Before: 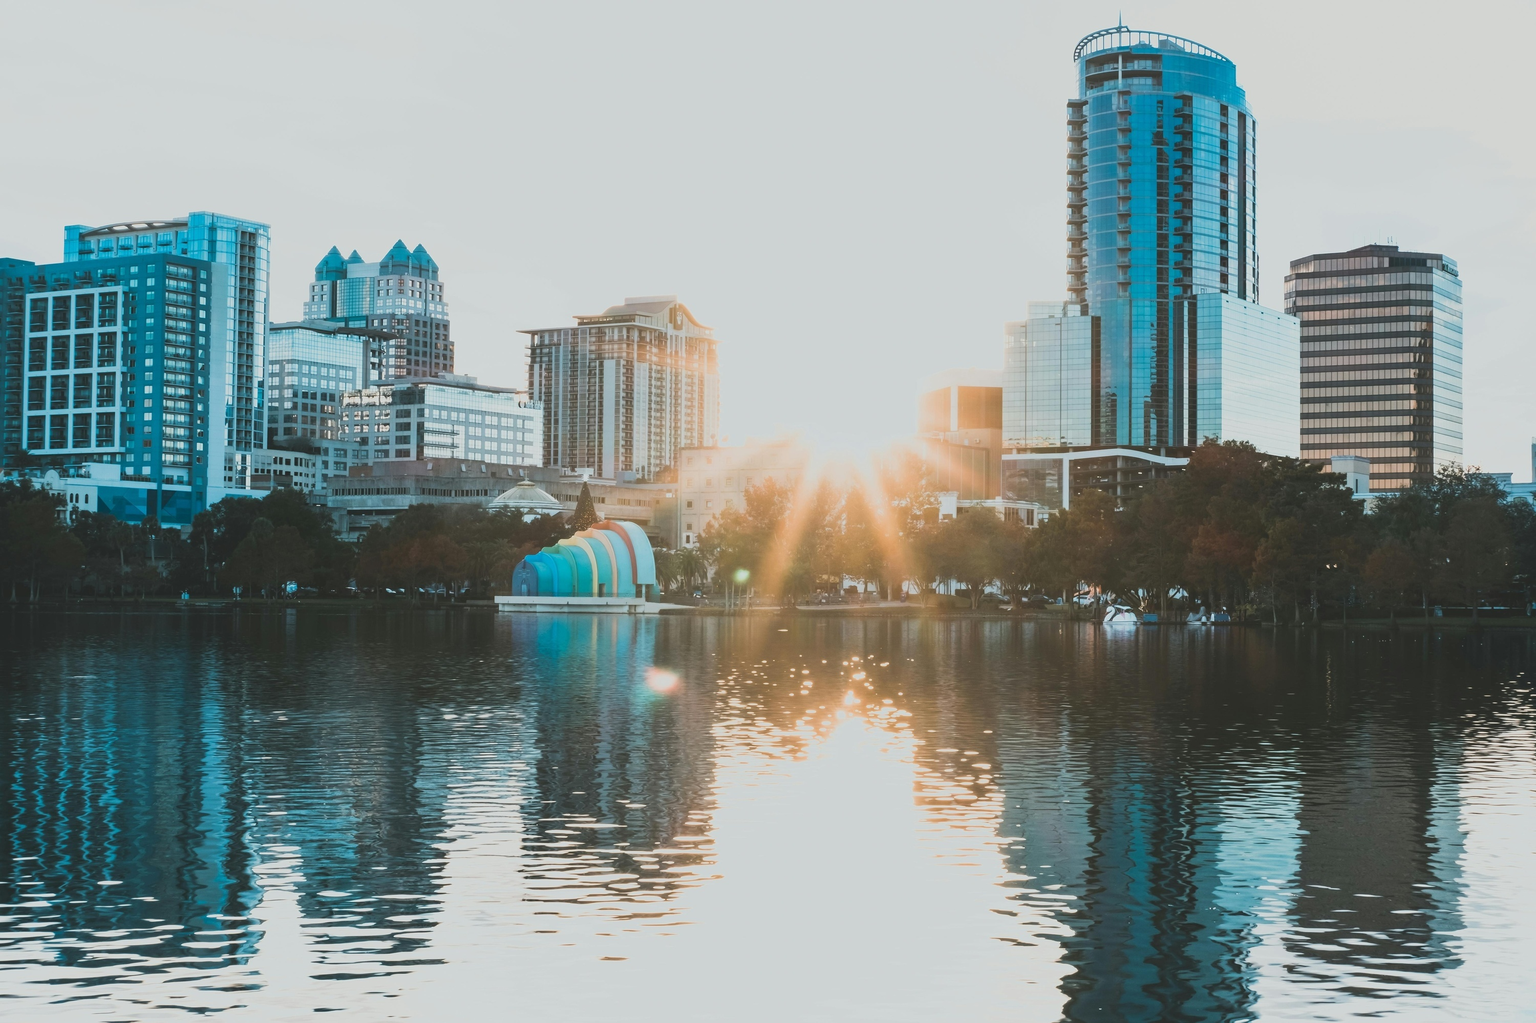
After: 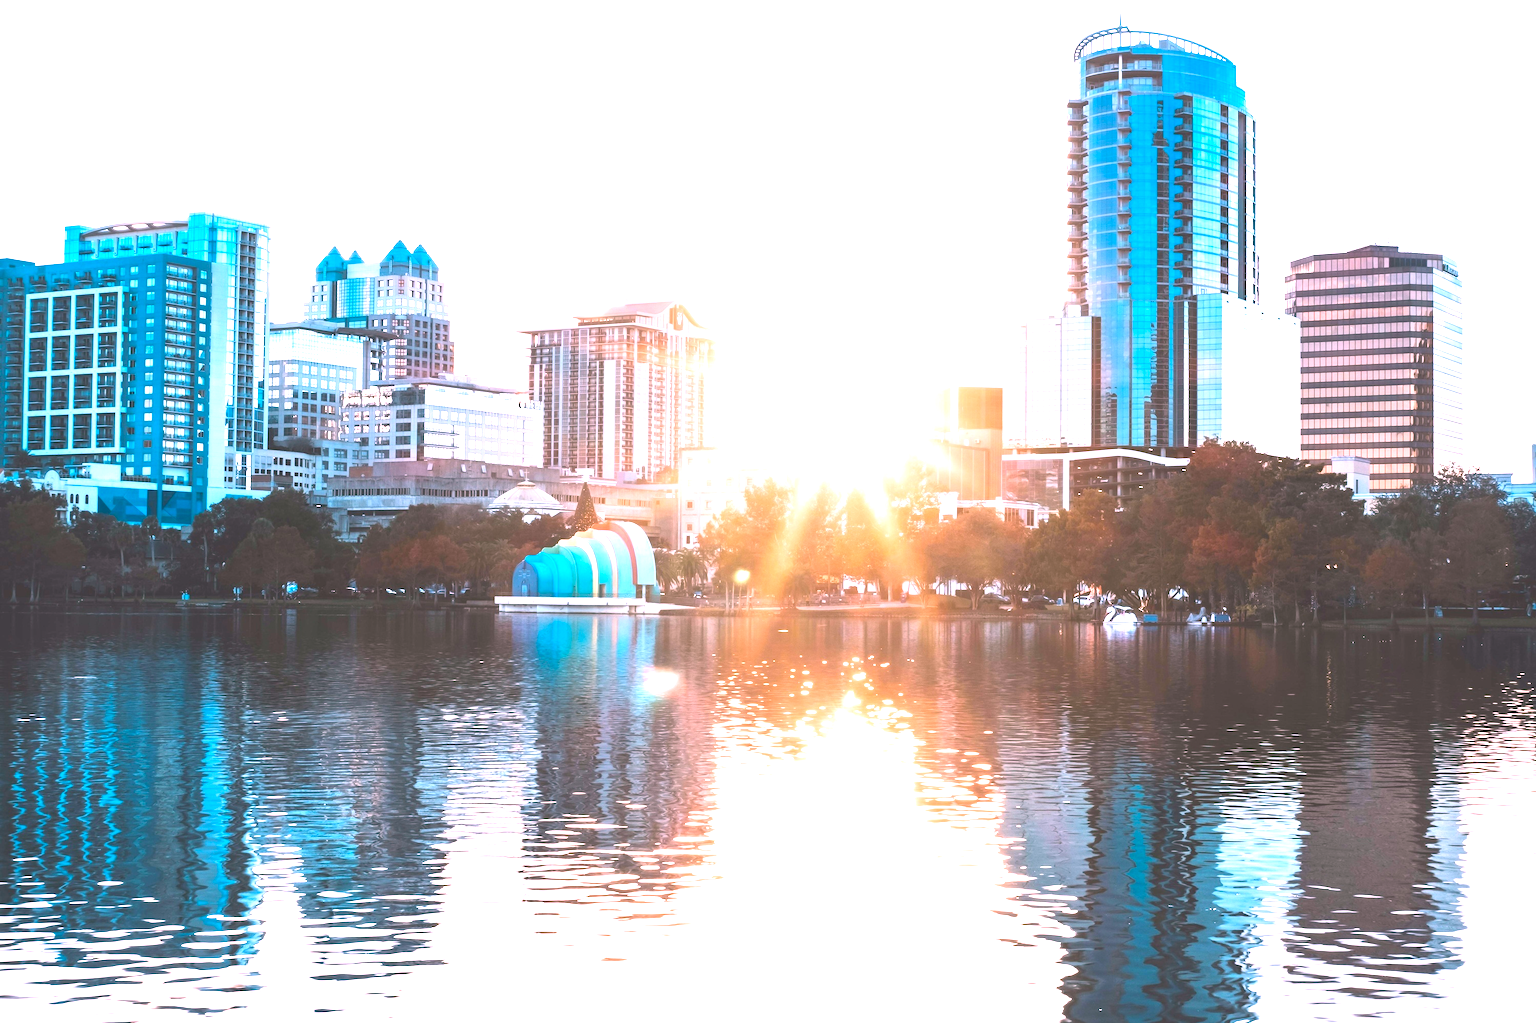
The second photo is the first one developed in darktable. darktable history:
color balance rgb: perceptual saturation grading › global saturation 10%, global vibrance 20%
exposure: black level correction 0, exposure 1.2 EV, compensate highlight preservation false
white balance: red 1.188, blue 1.11
